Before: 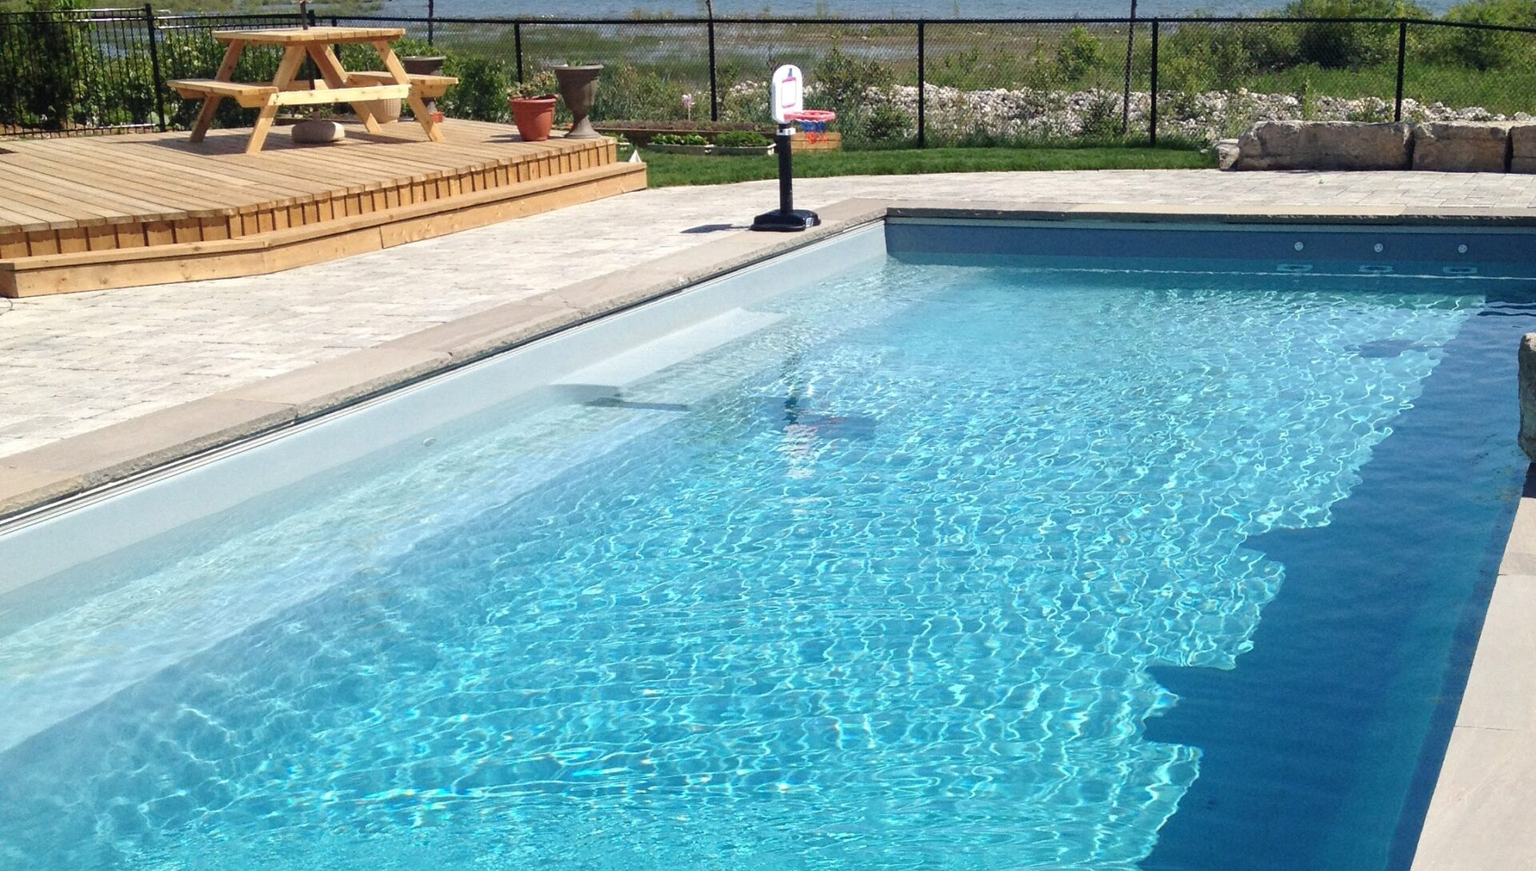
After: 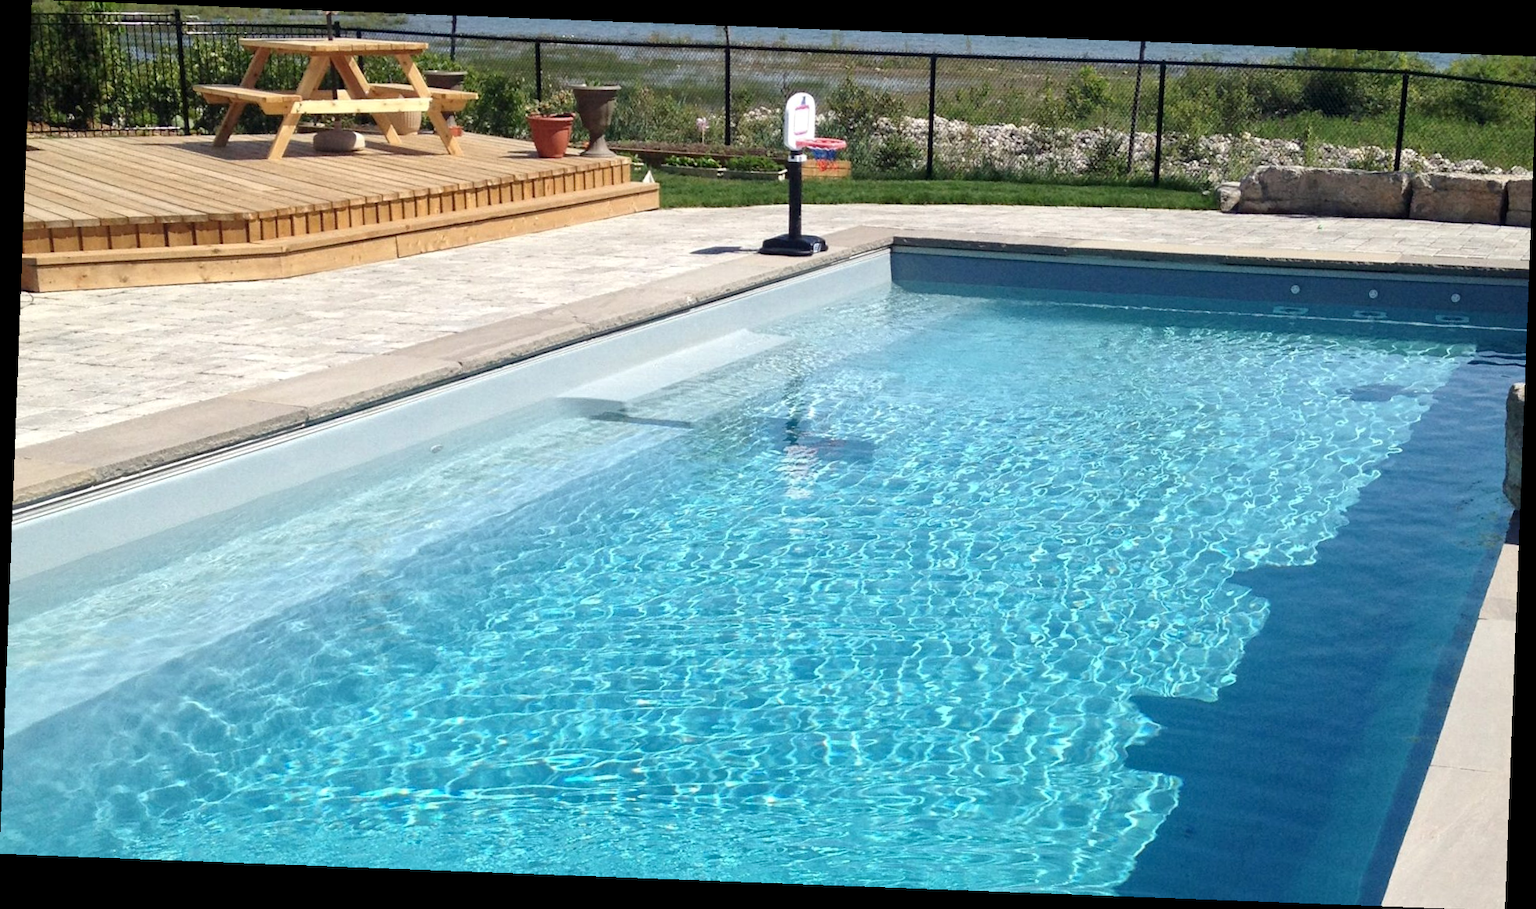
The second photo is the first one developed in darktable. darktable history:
local contrast: mode bilateral grid, contrast 20, coarseness 50, detail 120%, midtone range 0.2
rotate and perspective: rotation 2.17°, automatic cropping off
